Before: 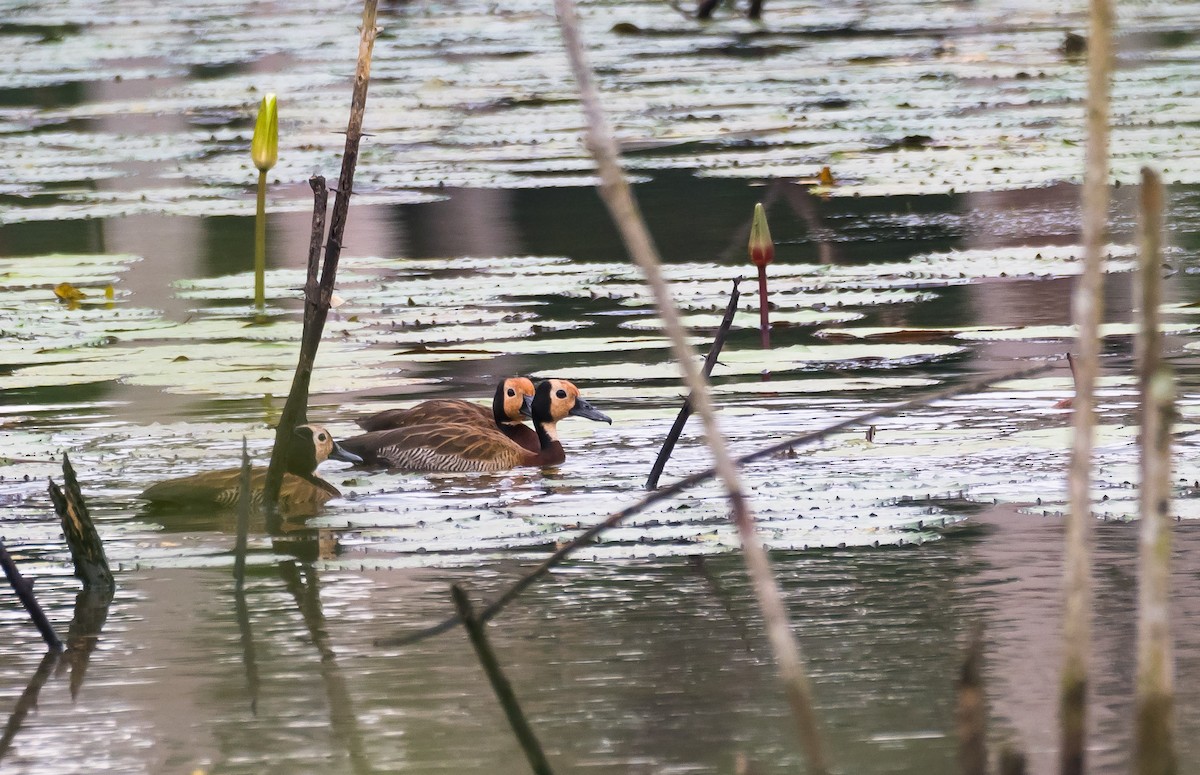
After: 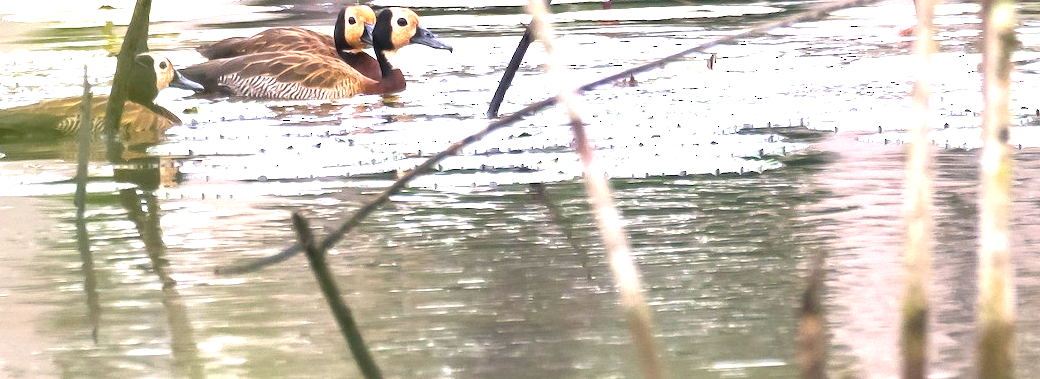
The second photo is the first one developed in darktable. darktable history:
crop and rotate: left 13.306%, top 48.129%, bottom 2.928%
exposure: black level correction 0, exposure 1.6 EV, compensate exposure bias true, compensate highlight preservation false
